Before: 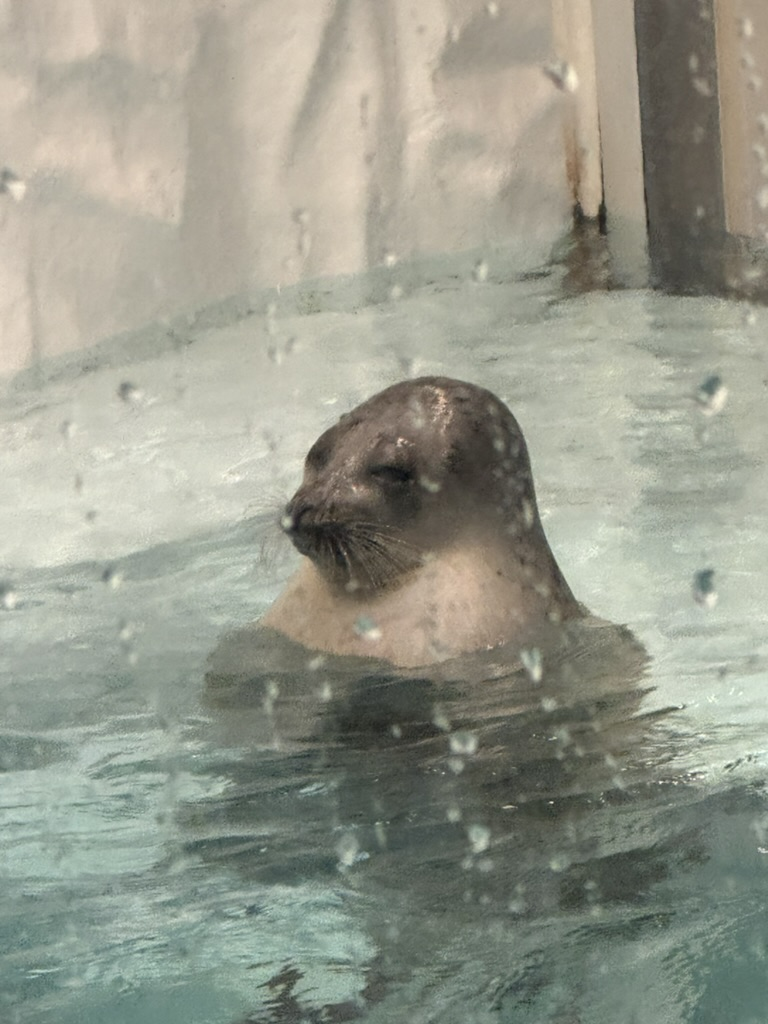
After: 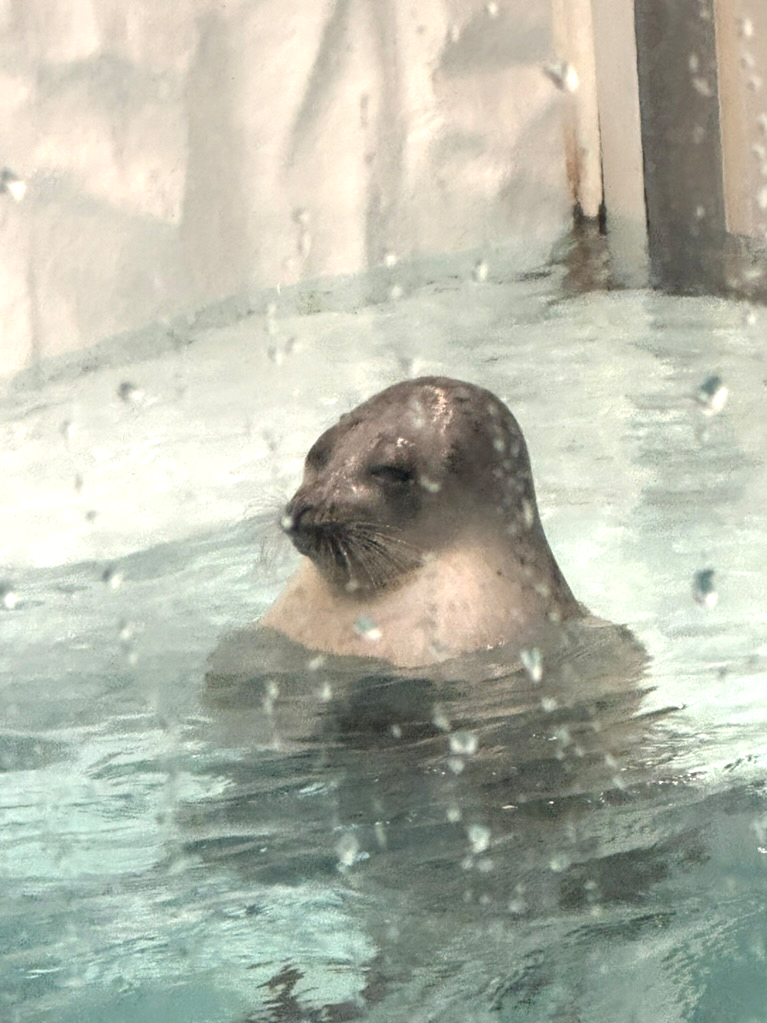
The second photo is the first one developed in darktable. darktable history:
exposure: exposure 0.6 EV, compensate exposure bias true, compensate highlight preservation false
crop and rotate: left 0.114%, bottom 0.014%
contrast brightness saturation: saturation -0.169
